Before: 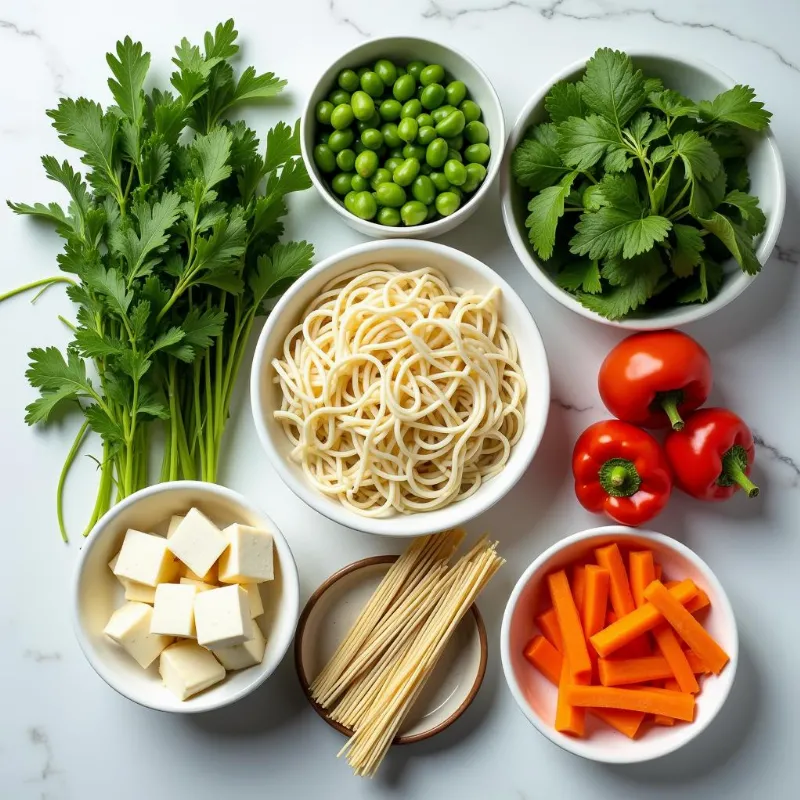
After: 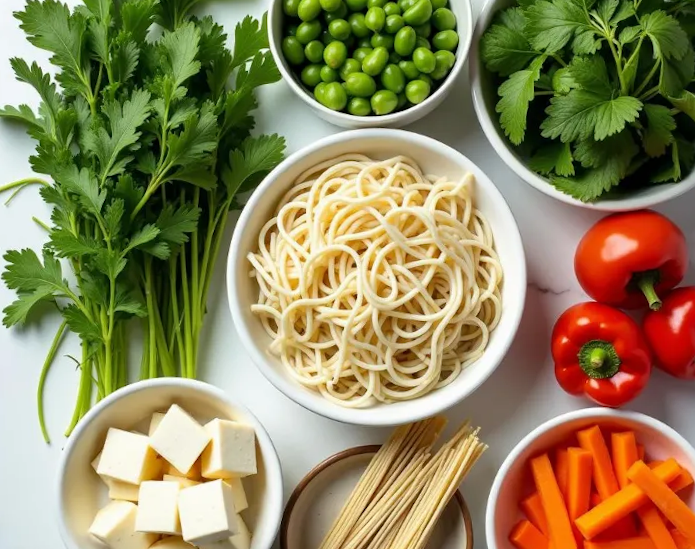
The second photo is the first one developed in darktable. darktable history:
rotate and perspective: rotation -2°, crop left 0.022, crop right 0.978, crop top 0.049, crop bottom 0.951
crop and rotate: left 2.425%, top 11.305%, right 9.6%, bottom 15.08%
